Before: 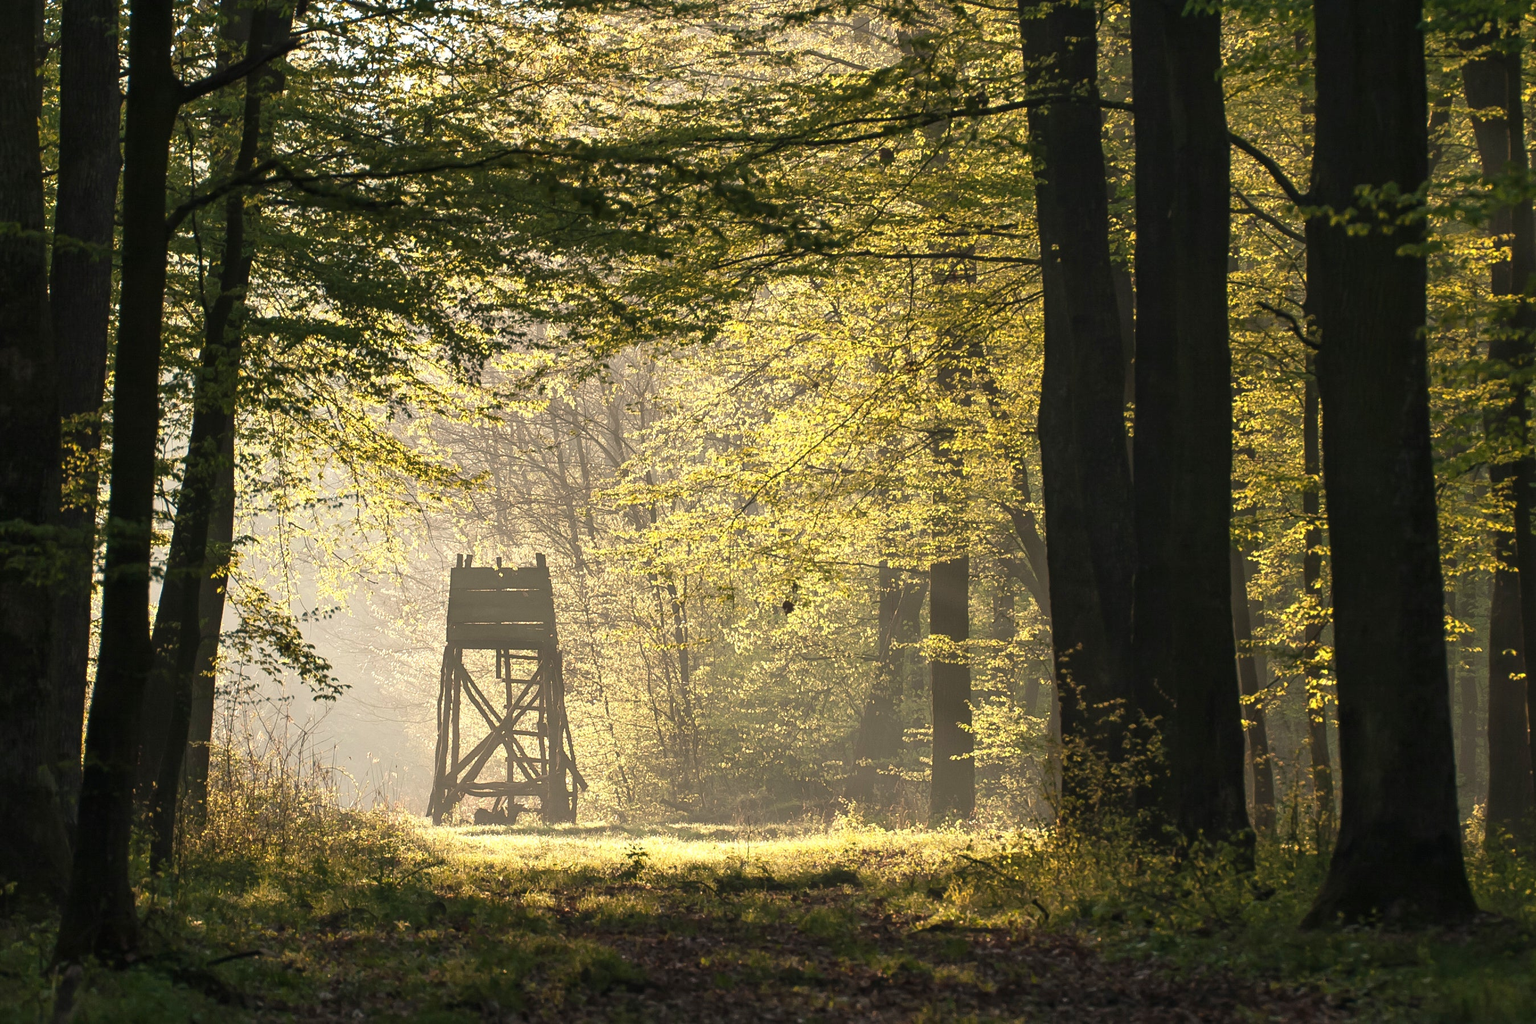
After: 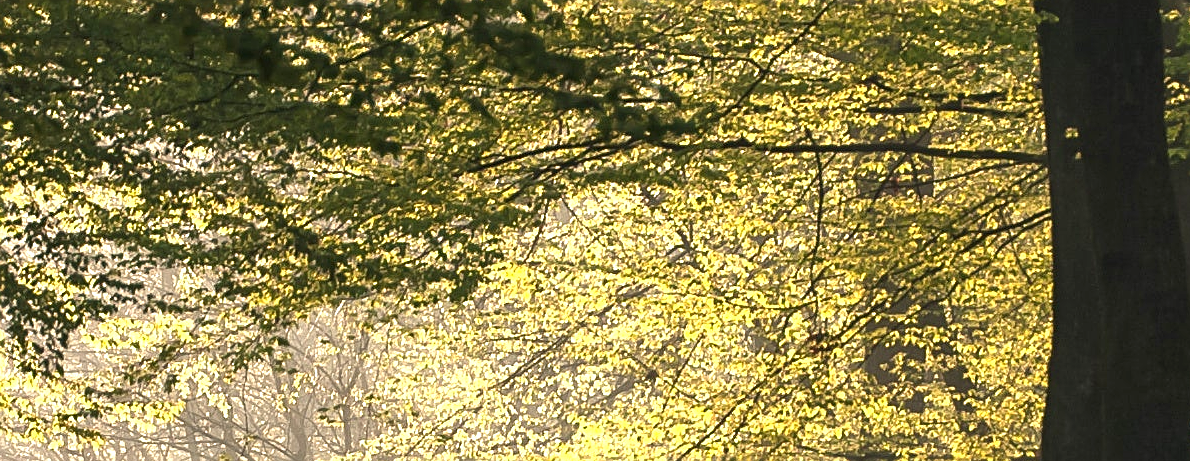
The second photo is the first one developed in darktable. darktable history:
sharpen: on, module defaults
tone equalizer: mask exposure compensation -0.504 EV
crop: left 28.987%, top 16.793%, right 26.859%, bottom 57.528%
exposure: black level correction 0, exposure 0.499 EV, compensate exposure bias true, compensate highlight preservation false
